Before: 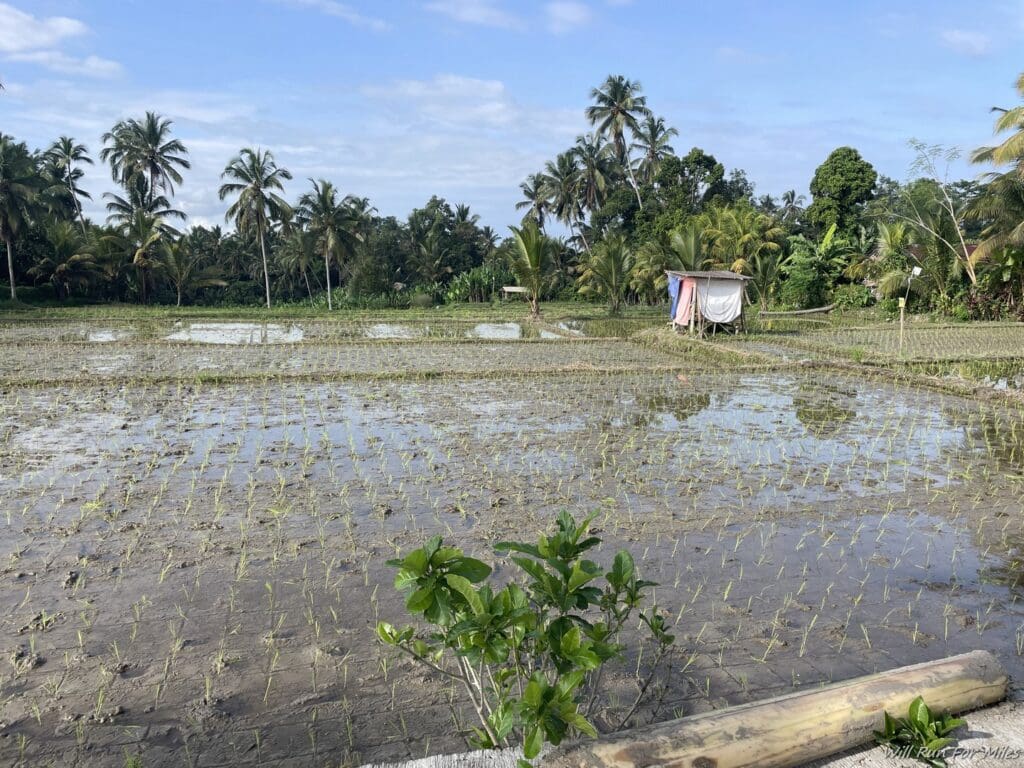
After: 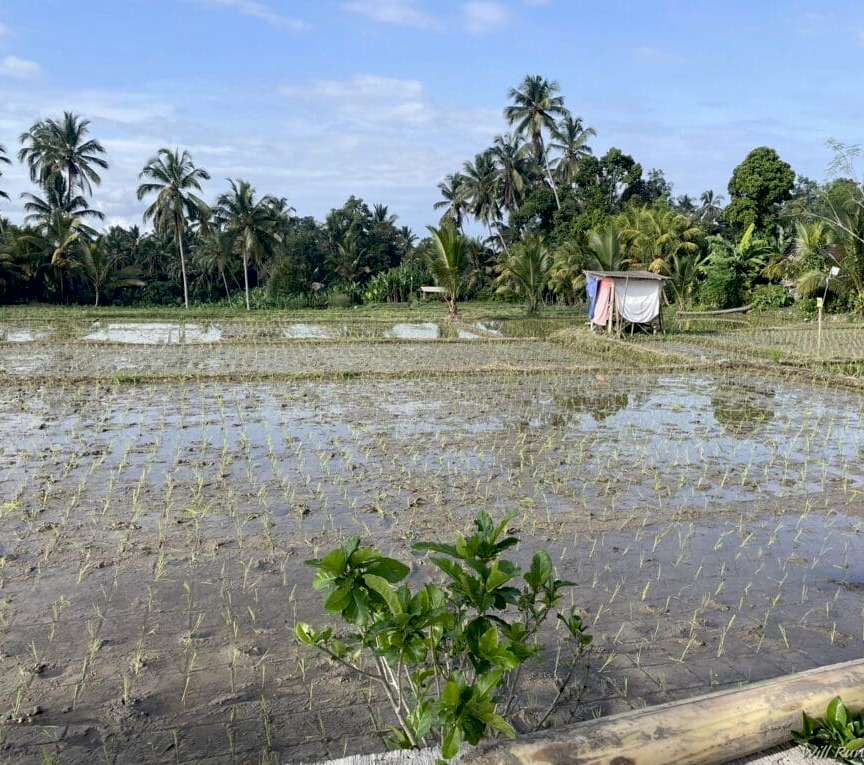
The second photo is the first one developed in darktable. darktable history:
exposure: black level correction 0.011, compensate highlight preservation false
crop: left 8.026%, right 7.374%
